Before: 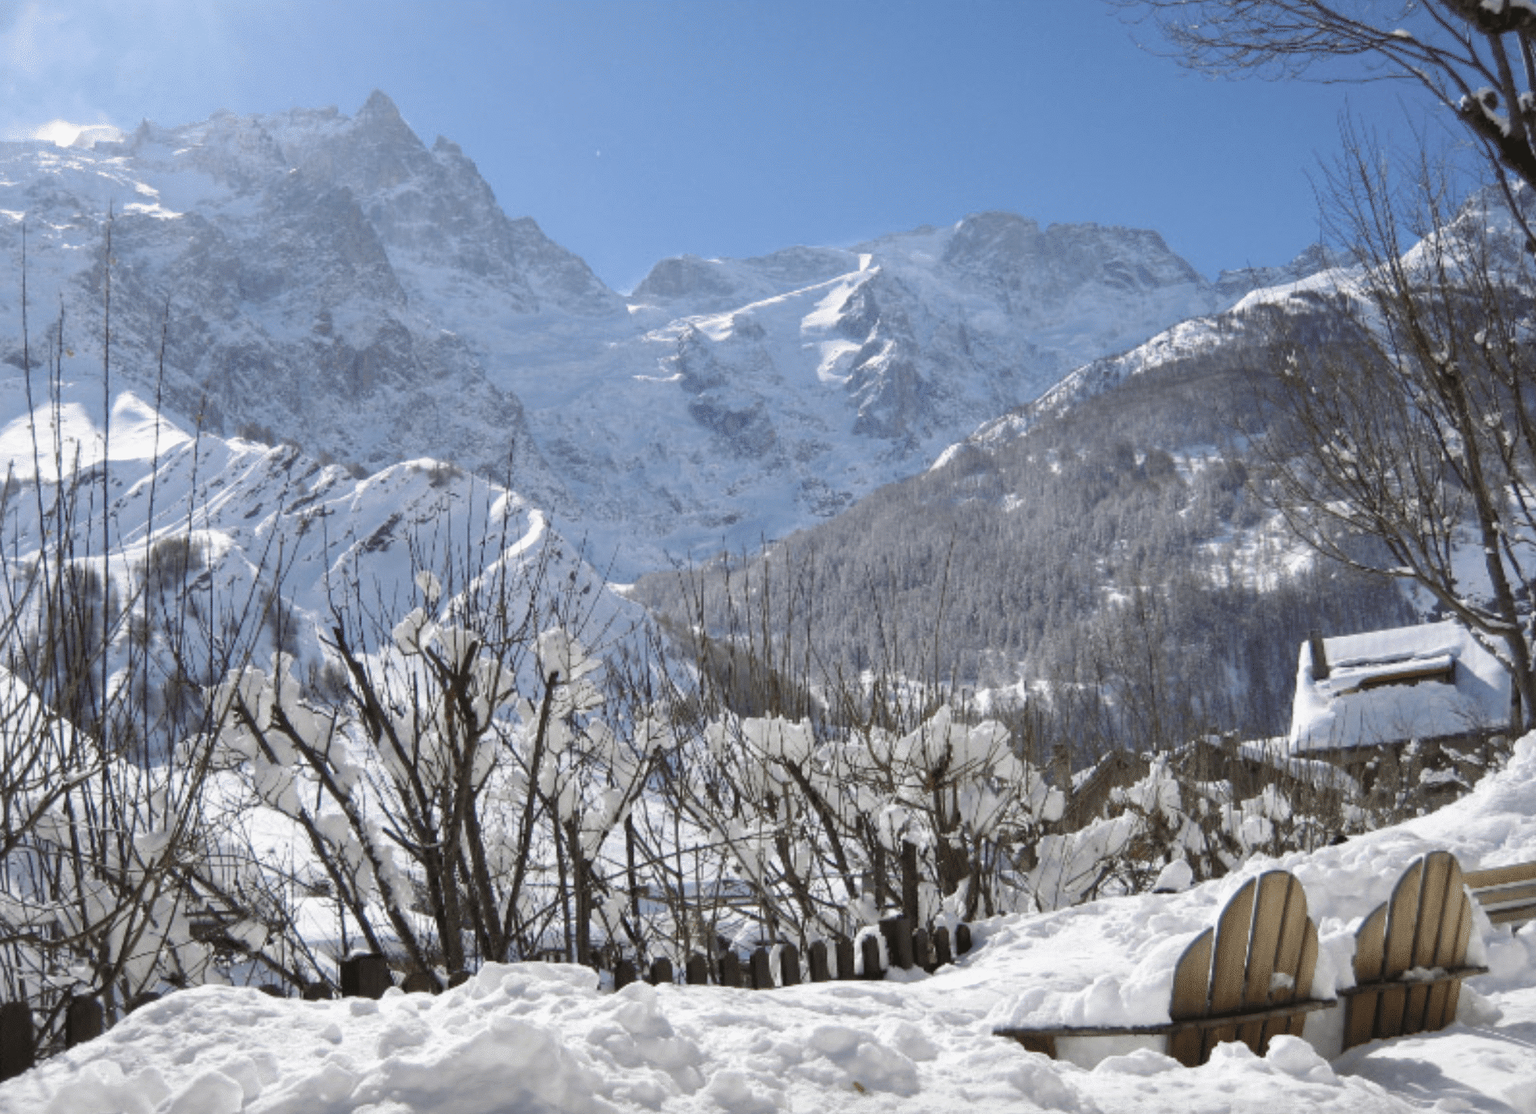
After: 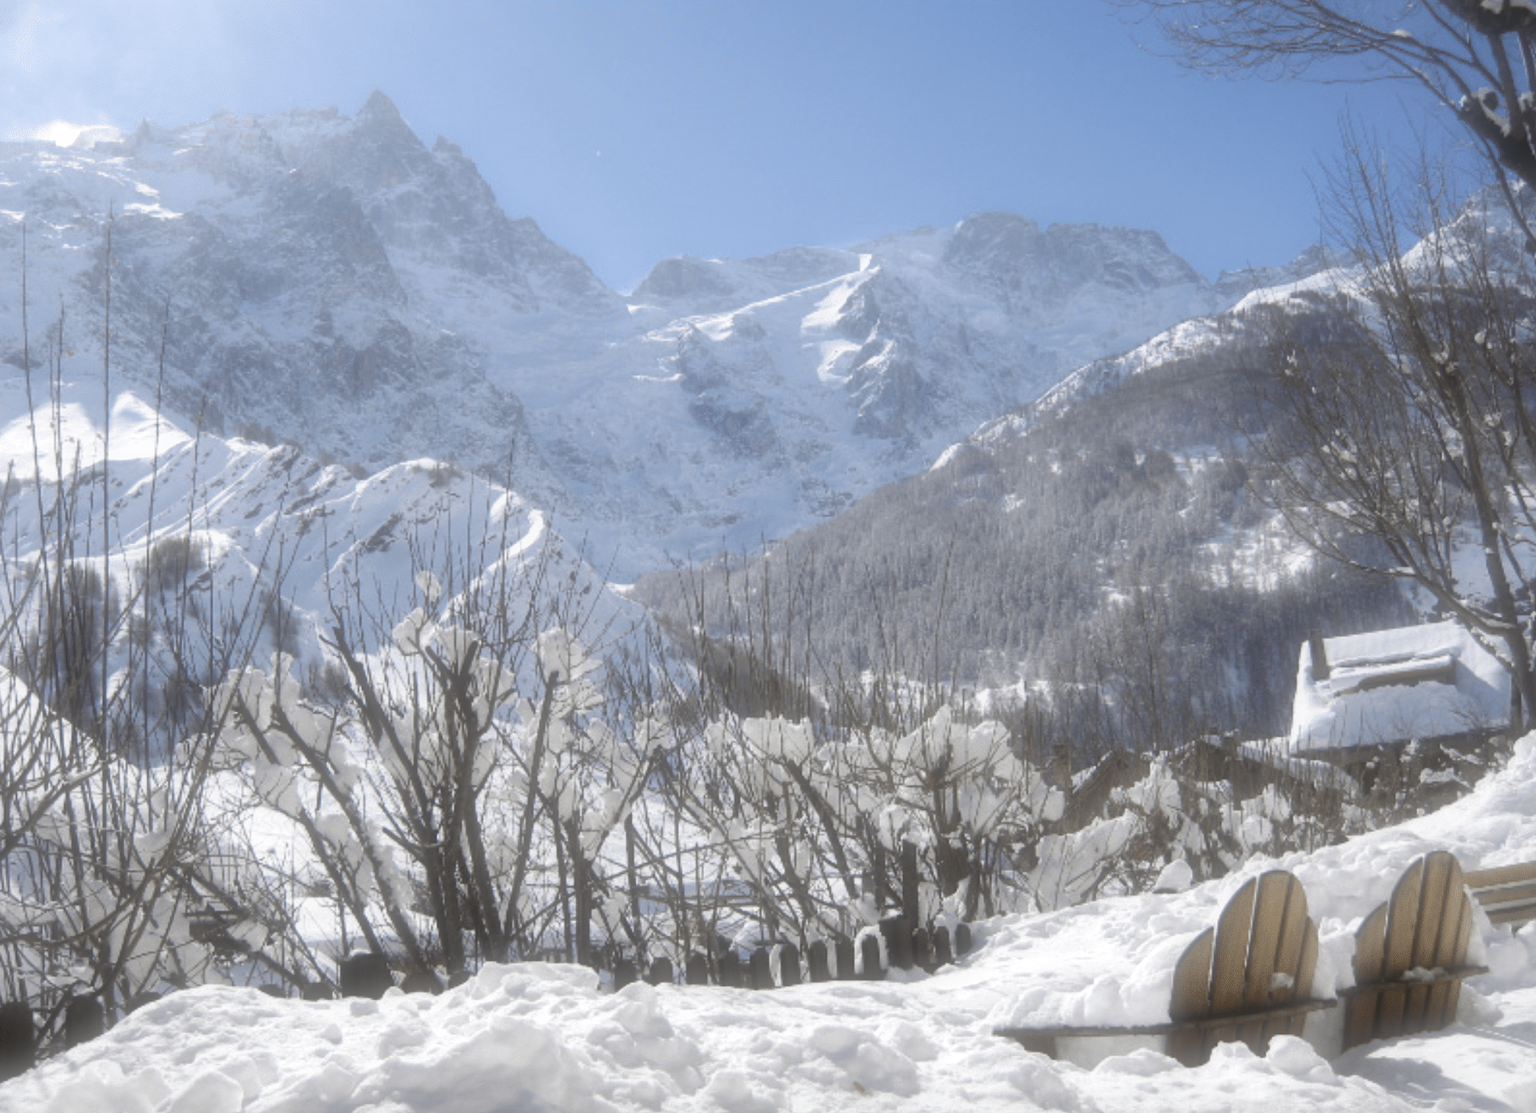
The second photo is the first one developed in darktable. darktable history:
soften: size 60.24%, saturation 65.46%, brightness 0.506 EV, mix 25.7%
tone equalizer: on, module defaults
exposure: exposure 0.131 EV, compensate highlight preservation false
